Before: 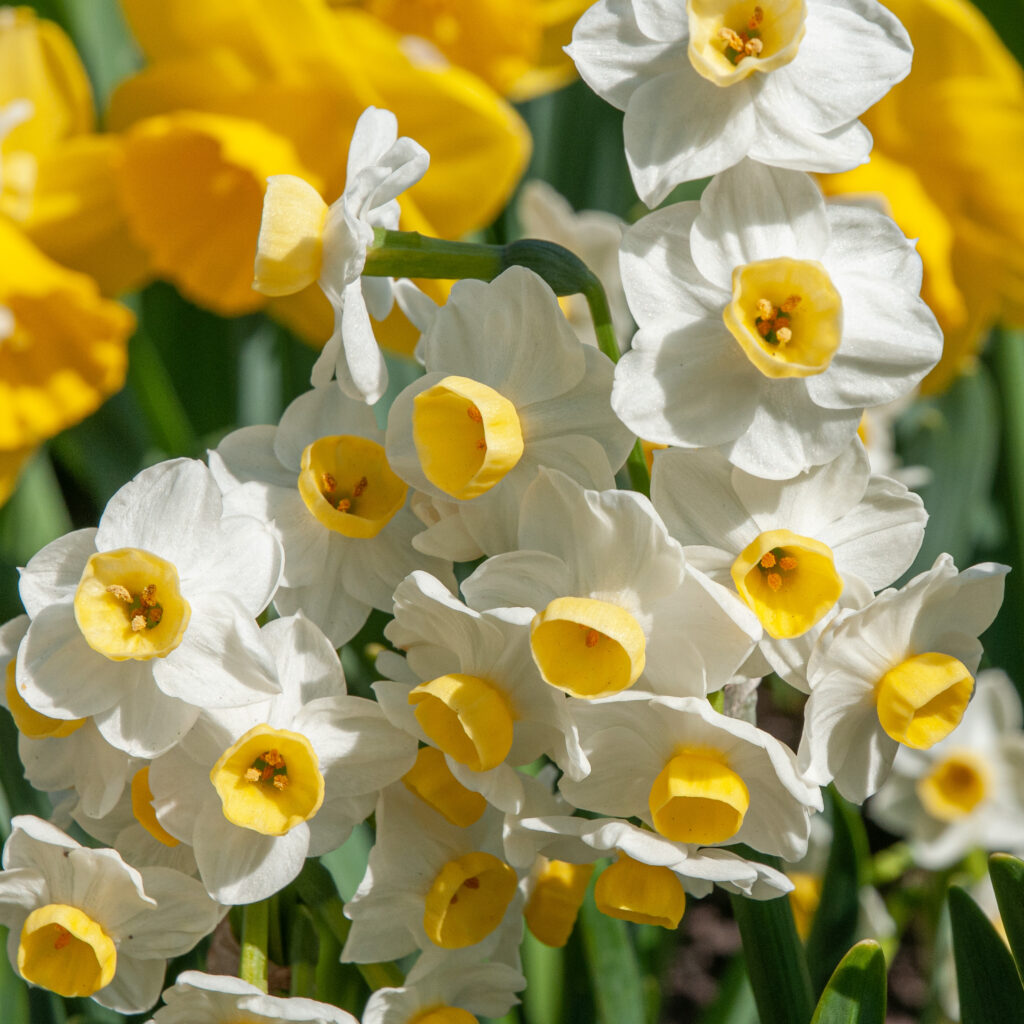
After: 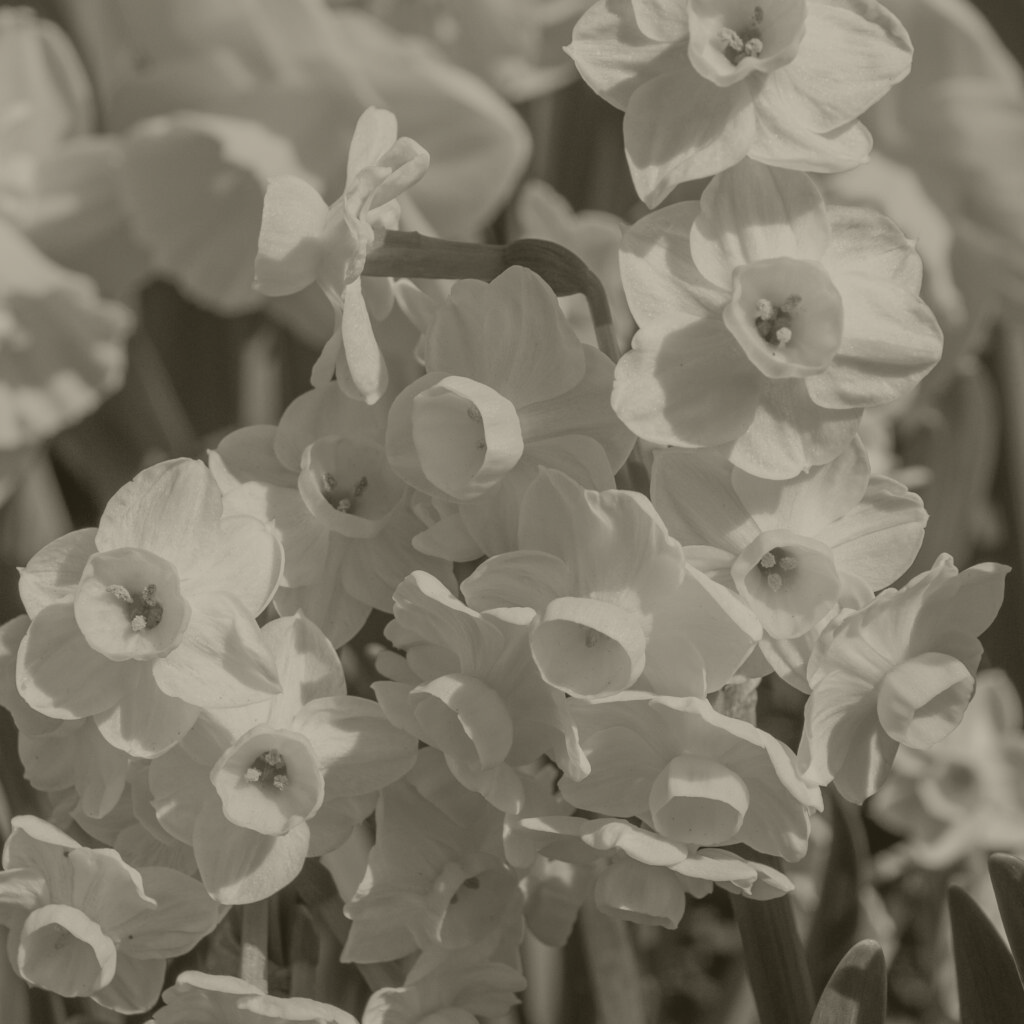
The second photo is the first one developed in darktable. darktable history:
exposure: exposure 0.367 EV, compensate highlight preservation false
colorize: hue 41.44°, saturation 22%, source mix 60%, lightness 10.61%
white balance: emerald 1
